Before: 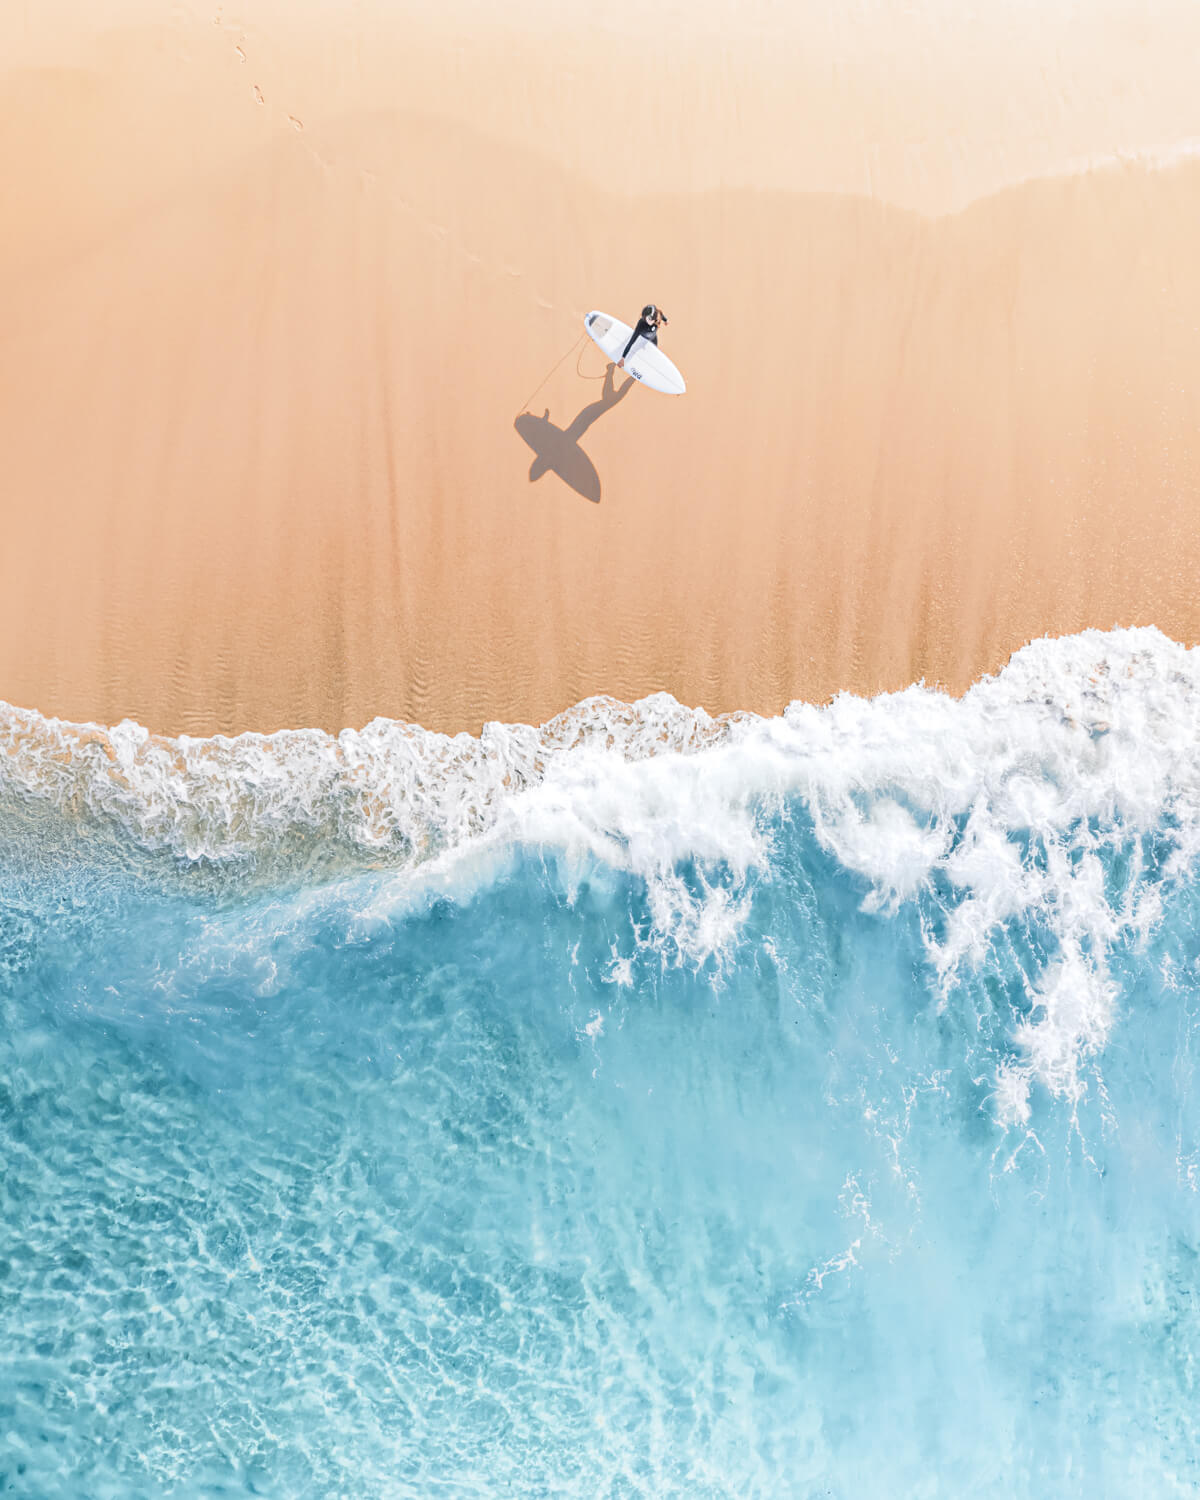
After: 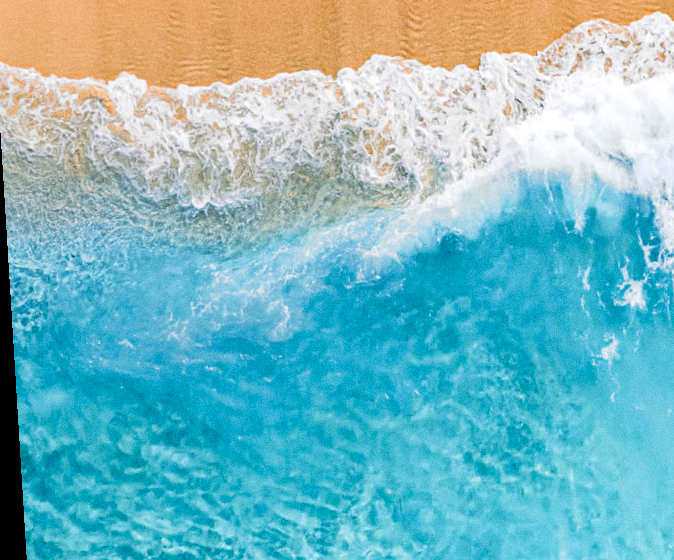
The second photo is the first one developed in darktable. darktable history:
grain: coarseness 0.09 ISO
color balance rgb: linear chroma grading › global chroma 15%, perceptual saturation grading › global saturation 30%
crop: top 44.483%, right 43.593%, bottom 12.892%
rotate and perspective: rotation -3.52°, crop left 0.036, crop right 0.964, crop top 0.081, crop bottom 0.919
